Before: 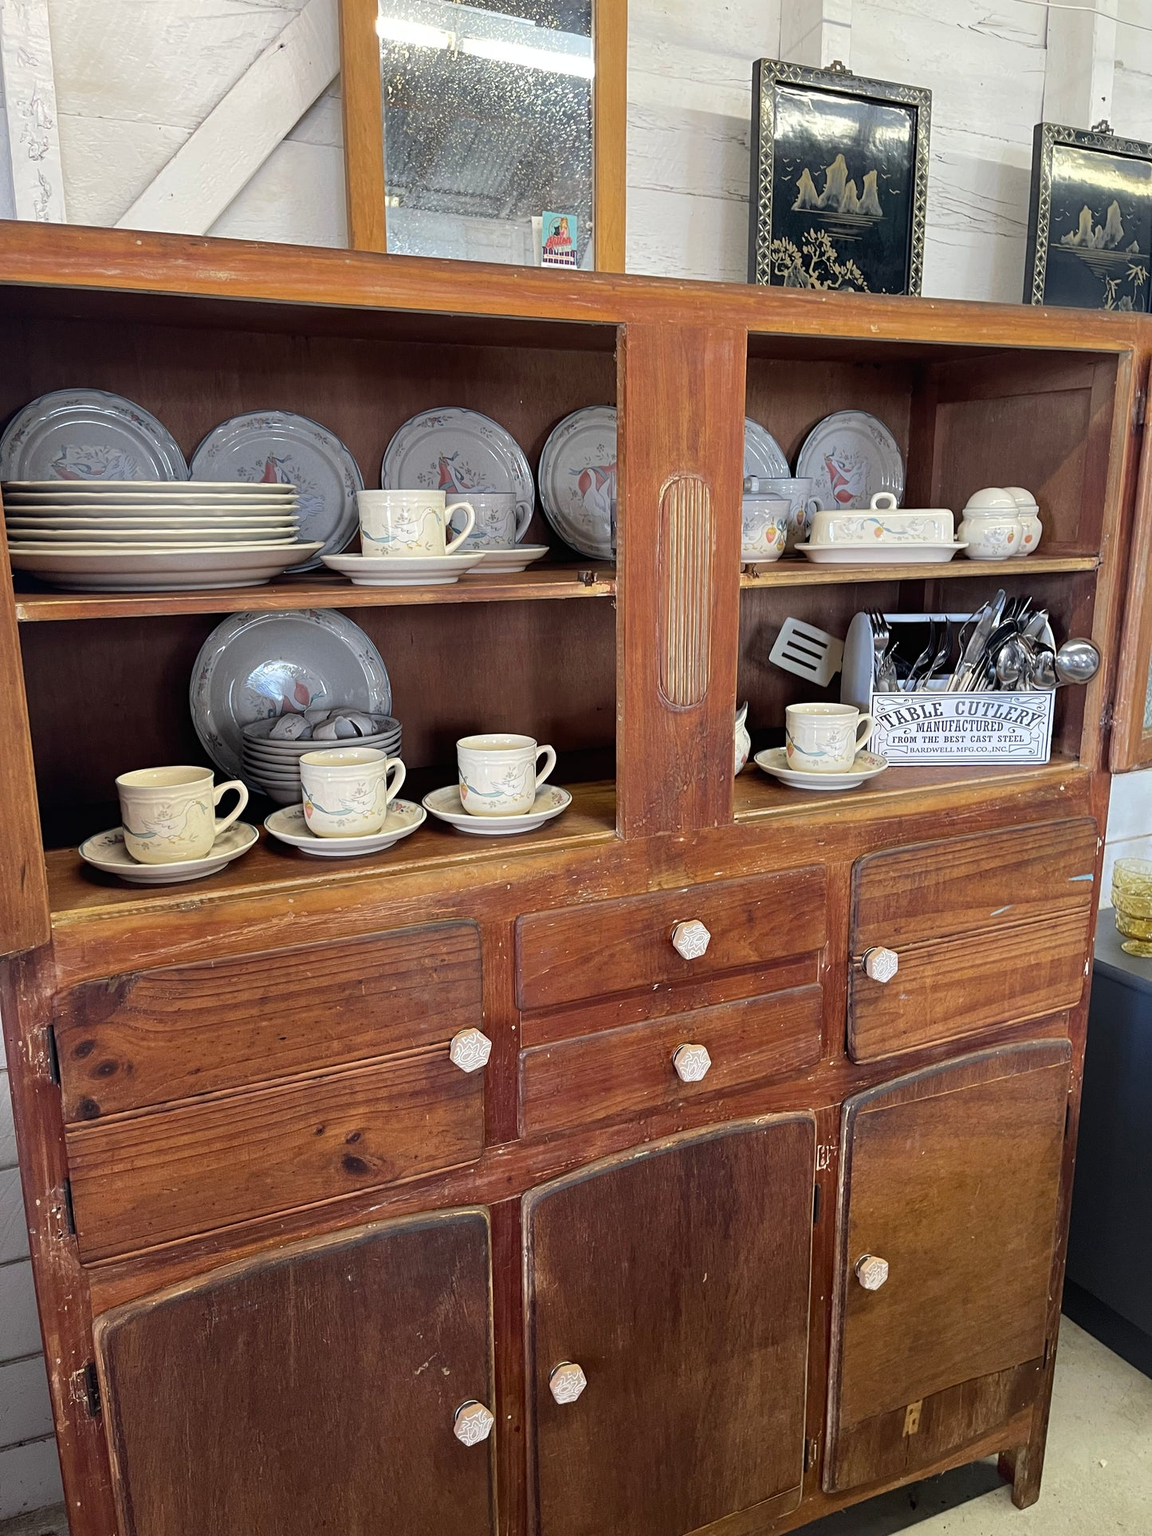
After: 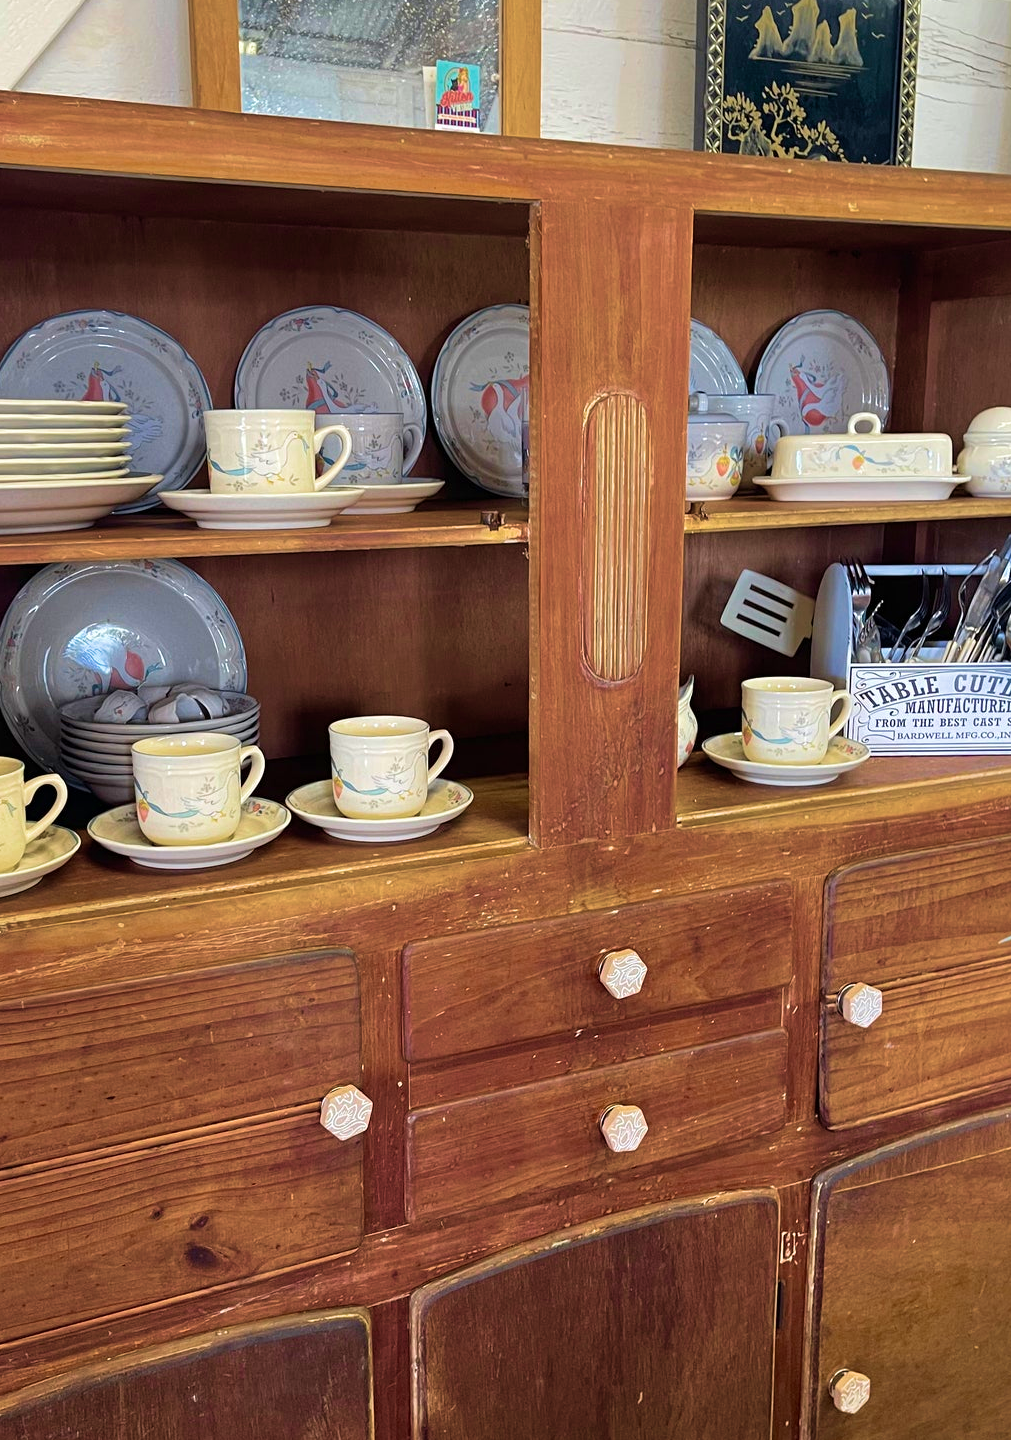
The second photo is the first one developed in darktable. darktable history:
velvia: strength 75%
crop and rotate: left 16.95%, top 10.69%, right 13.039%, bottom 14.578%
